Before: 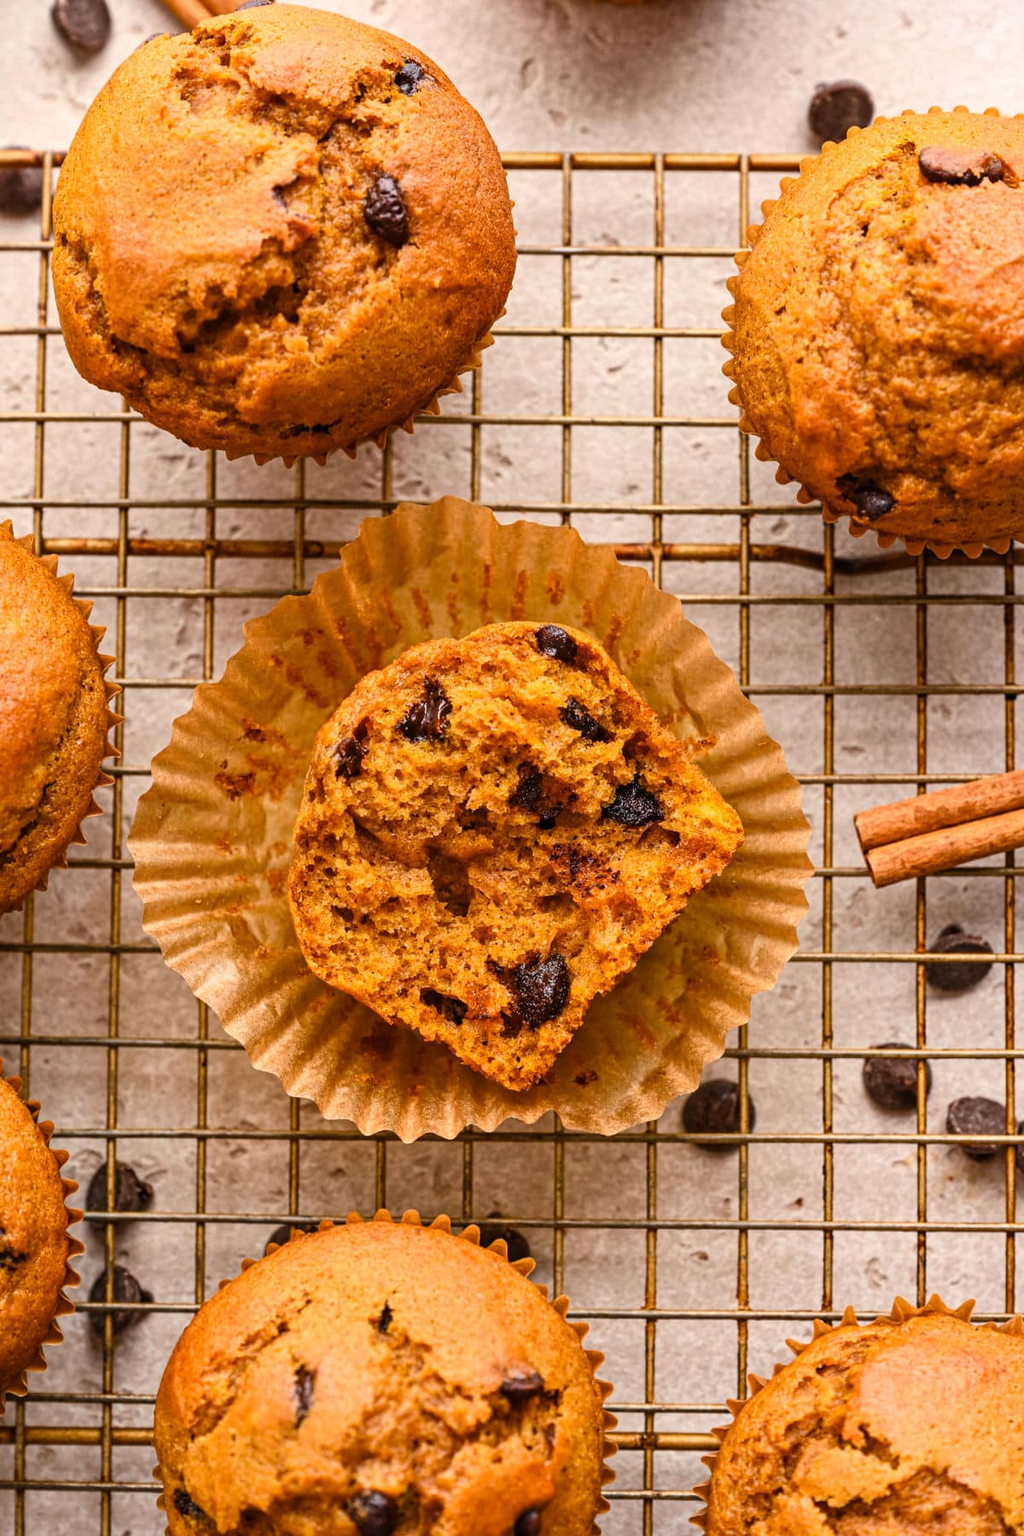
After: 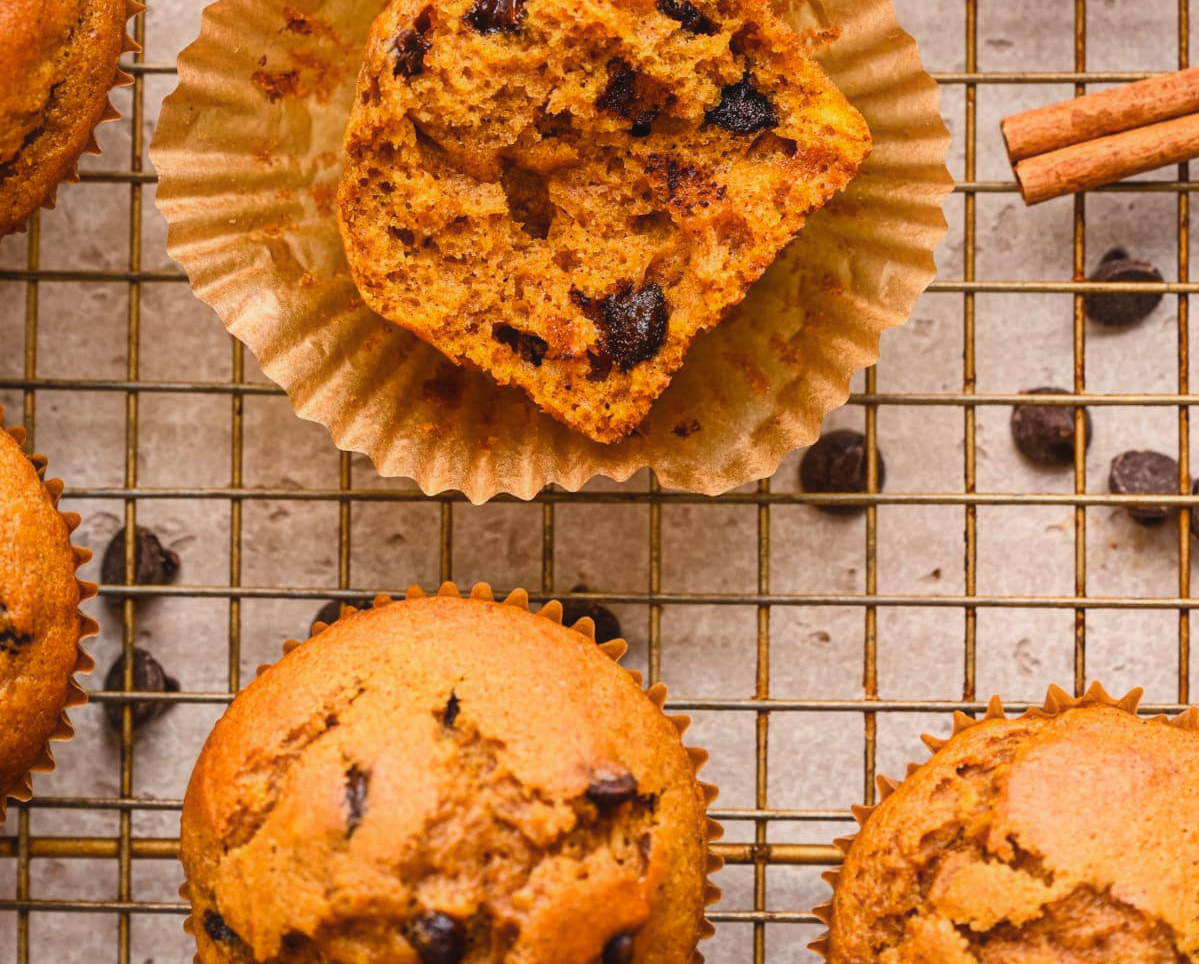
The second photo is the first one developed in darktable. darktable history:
contrast equalizer: y [[0.5, 0.542, 0.583, 0.625, 0.667, 0.708], [0.5 ×6], [0.5 ×6], [0 ×6], [0 ×6]], mix -0.306
crop and rotate: top 46.389%, right 0.047%
